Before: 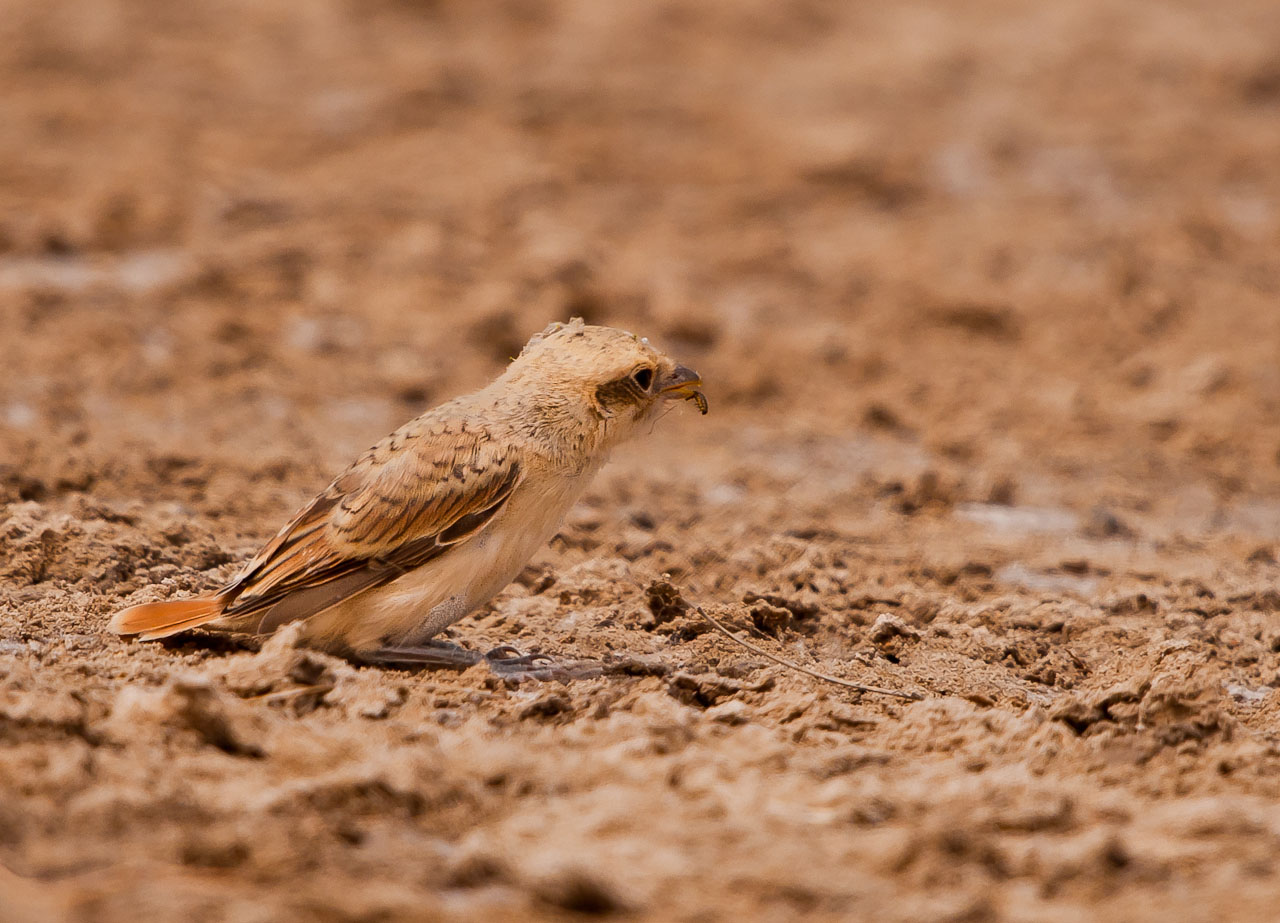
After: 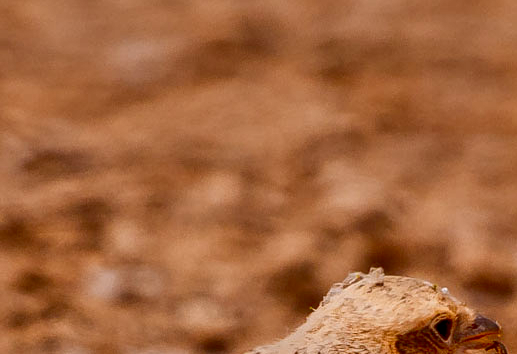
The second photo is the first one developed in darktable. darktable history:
contrast brightness saturation: contrast 0.099, brightness -0.272, saturation 0.146
color correction: highlights a* -0.074, highlights b* -5.45, shadows a* -0.125, shadows b* -0.143
tone equalizer: -7 EV 0.149 EV, -6 EV 0.561 EV, -5 EV 1.14 EV, -4 EV 1.29 EV, -3 EV 1.13 EV, -2 EV 0.6 EV, -1 EV 0.152 EV
levels: levels [0, 0.478, 1]
local contrast: on, module defaults
crop: left 15.651%, top 5.457%, right 43.896%, bottom 56.123%
